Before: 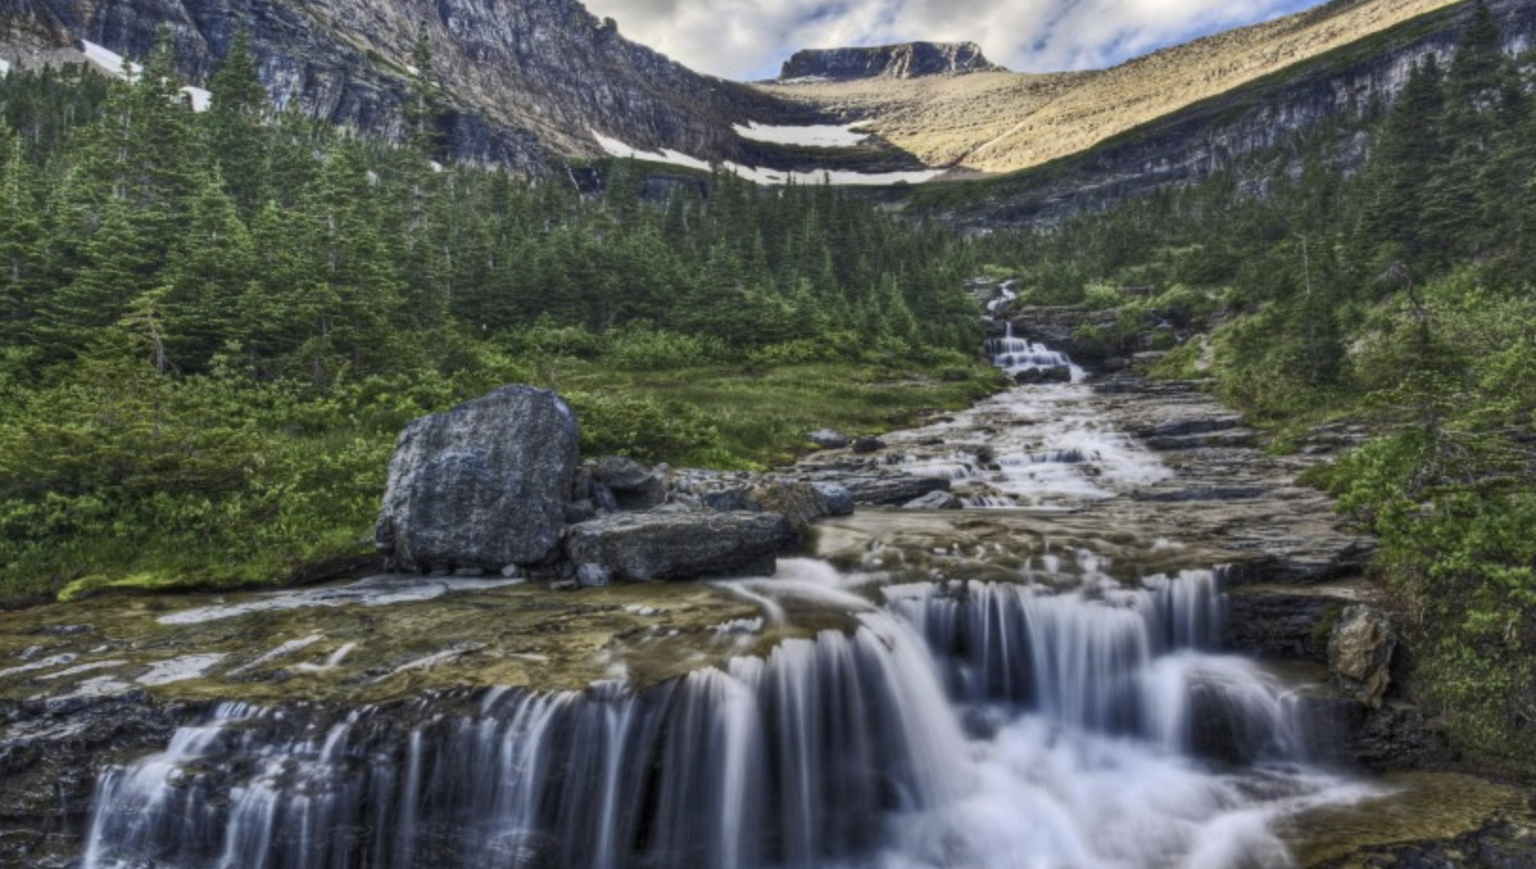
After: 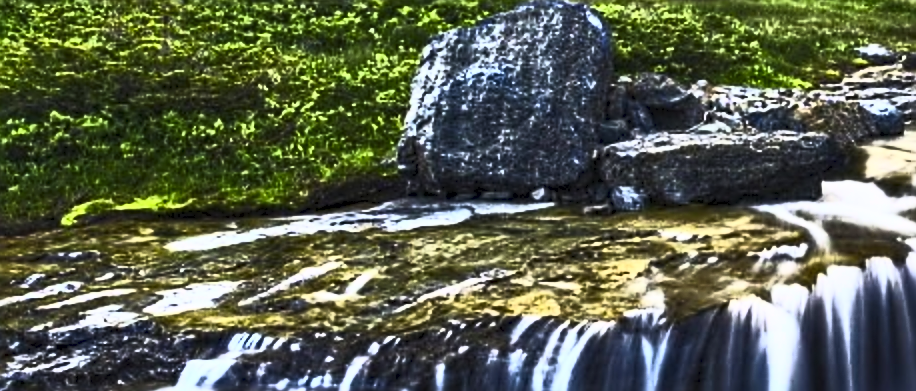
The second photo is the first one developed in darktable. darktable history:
crop: top 44.573%, right 43.632%, bottom 12.833%
contrast brightness saturation: contrast 0.993, brightness 0.989, saturation 0.995
sharpen: radius 1.727, amount 1.302
haze removal: adaptive false
tone curve: curves: ch0 [(0, 0) (0.003, 0.004) (0.011, 0.009) (0.025, 0.017) (0.044, 0.029) (0.069, 0.04) (0.1, 0.051) (0.136, 0.07) (0.177, 0.095) (0.224, 0.131) (0.277, 0.179) (0.335, 0.237) (0.399, 0.302) (0.468, 0.386) (0.543, 0.471) (0.623, 0.576) (0.709, 0.699) (0.801, 0.817) (0.898, 0.917) (1, 1)], color space Lab, linked channels, preserve colors none
